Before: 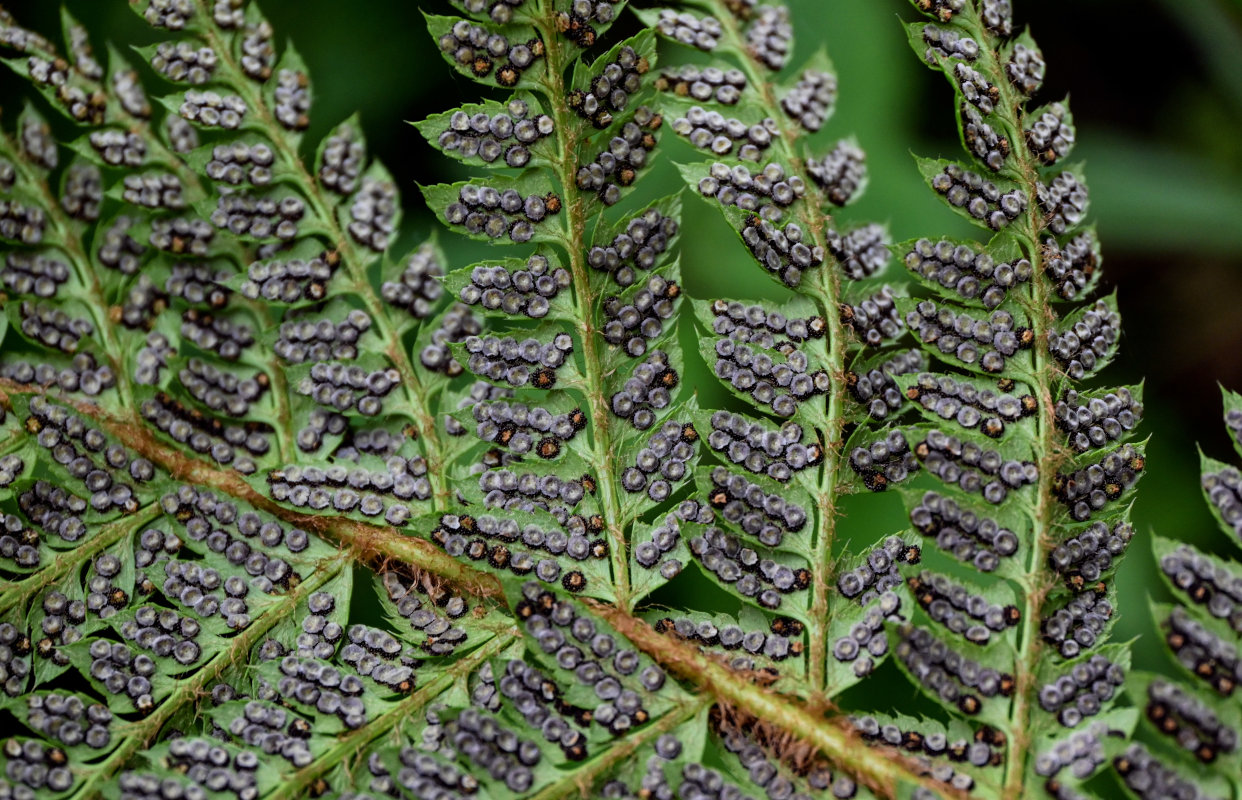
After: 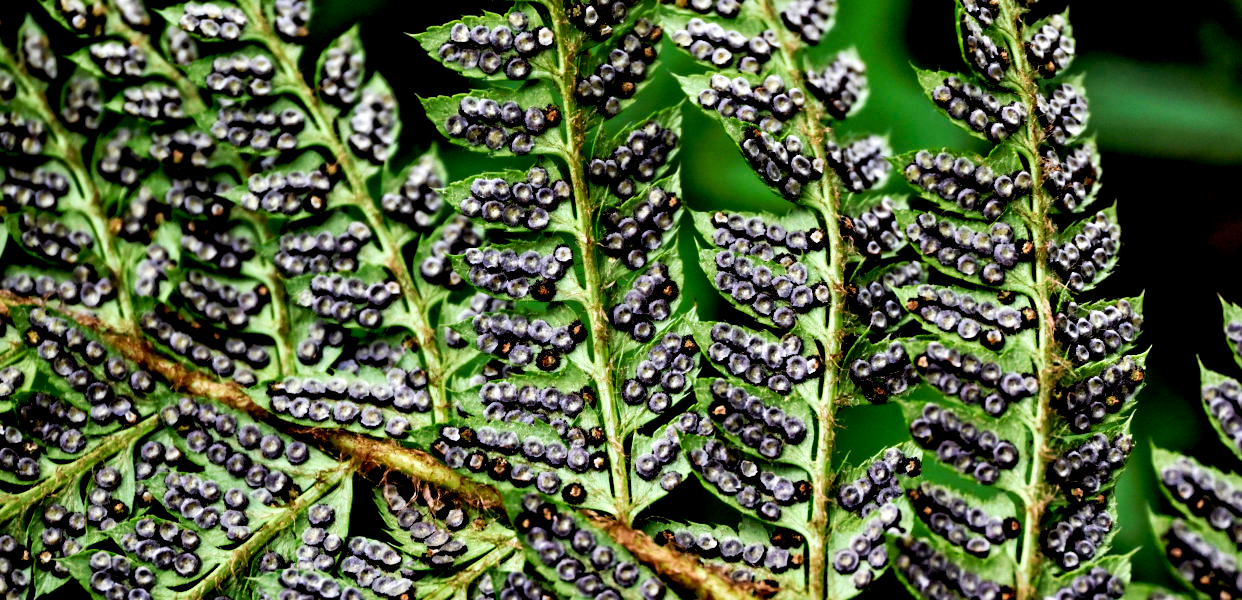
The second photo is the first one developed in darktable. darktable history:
local contrast: mode bilateral grid, contrast 20, coarseness 100, detail 150%, midtone range 0.2
tone curve: curves: ch0 [(0, 0) (0.003, 0.005) (0.011, 0.011) (0.025, 0.022) (0.044, 0.035) (0.069, 0.051) (0.1, 0.073) (0.136, 0.106) (0.177, 0.147) (0.224, 0.195) (0.277, 0.253) (0.335, 0.315) (0.399, 0.388) (0.468, 0.488) (0.543, 0.586) (0.623, 0.685) (0.709, 0.764) (0.801, 0.838) (0.898, 0.908) (1, 1)], preserve colors none
crop: top 11.064%, bottom 13.926%
base curve: curves: ch0 [(0.017, 0) (0.425, 0.441) (0.844, 0.933) (1, 1)], preserve colors none
tone equalizer: edges refinement/feathering 500, mask exposure compensation -1.57 EV, preserve details no
velvia: on, module defaults
contrast equalizer: octaves 7, y [[0.511, 0.558, 0.631, 0.632, 0.559, 0.512], [0.5 ×6], [0.507, 0.559, 0.627, 0.644, 0.647, 0.647], [0 ×6], [0 ×6]]
